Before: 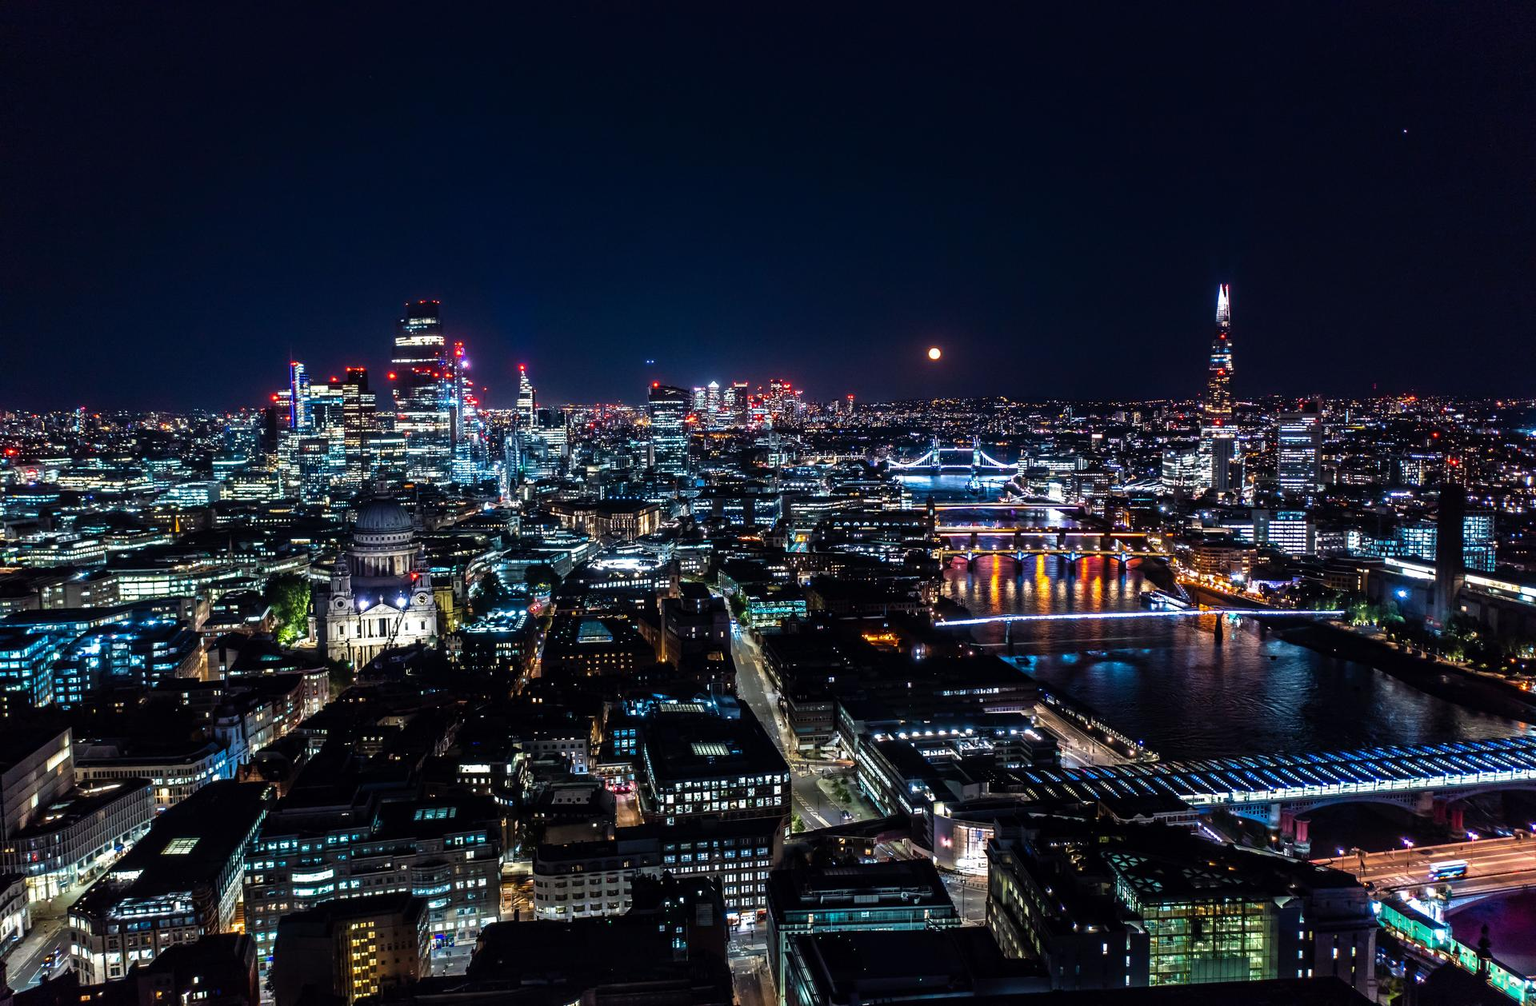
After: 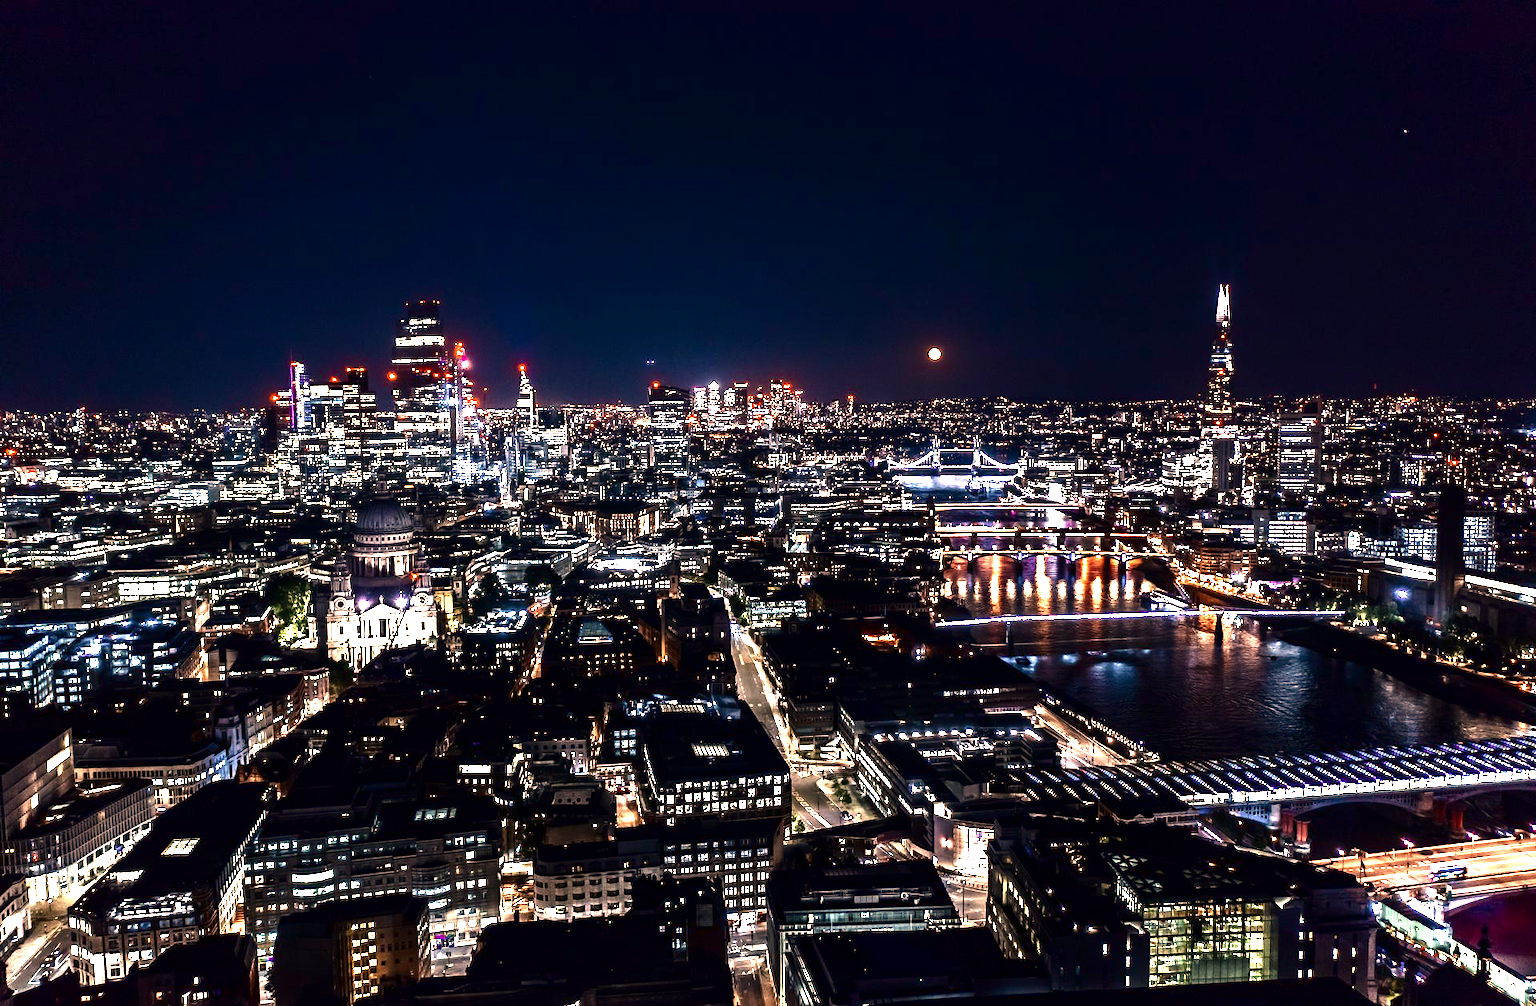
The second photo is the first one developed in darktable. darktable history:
exposure: black level correction 0, exposure 1.5 EV, compensate exposure bias true, compensate highlight preservation false
color correction: highlights a* 21.88, highlights b* 22.25
color balance: input saturation 100.43%, contrast fulcrum 14.22%, output saturation 70.41%
contrast brightness saturation: contrast 0.1, brightness -0.26, saturation 0.14
color zones: curves: ch0 [(0.018, 0.548) (0.197, 0.654) (0.425, 0.447) (0.605, 0.658) (0.732, 0.579)]; ch1 [(0.105, 0.531) (0.224, 0.531) (0.386, 0.39) (0.618, 0.456) (0.732, 0.456) (0.956, 0.421)]; ch2 [(0.039, 0.583) (0.215, 0.465) (0.399, 0.544) (0.465, 0.548) (0.614, 0.447) (0.724, 0.43) (0.882, 0.623) (0.956, 0.632)]
